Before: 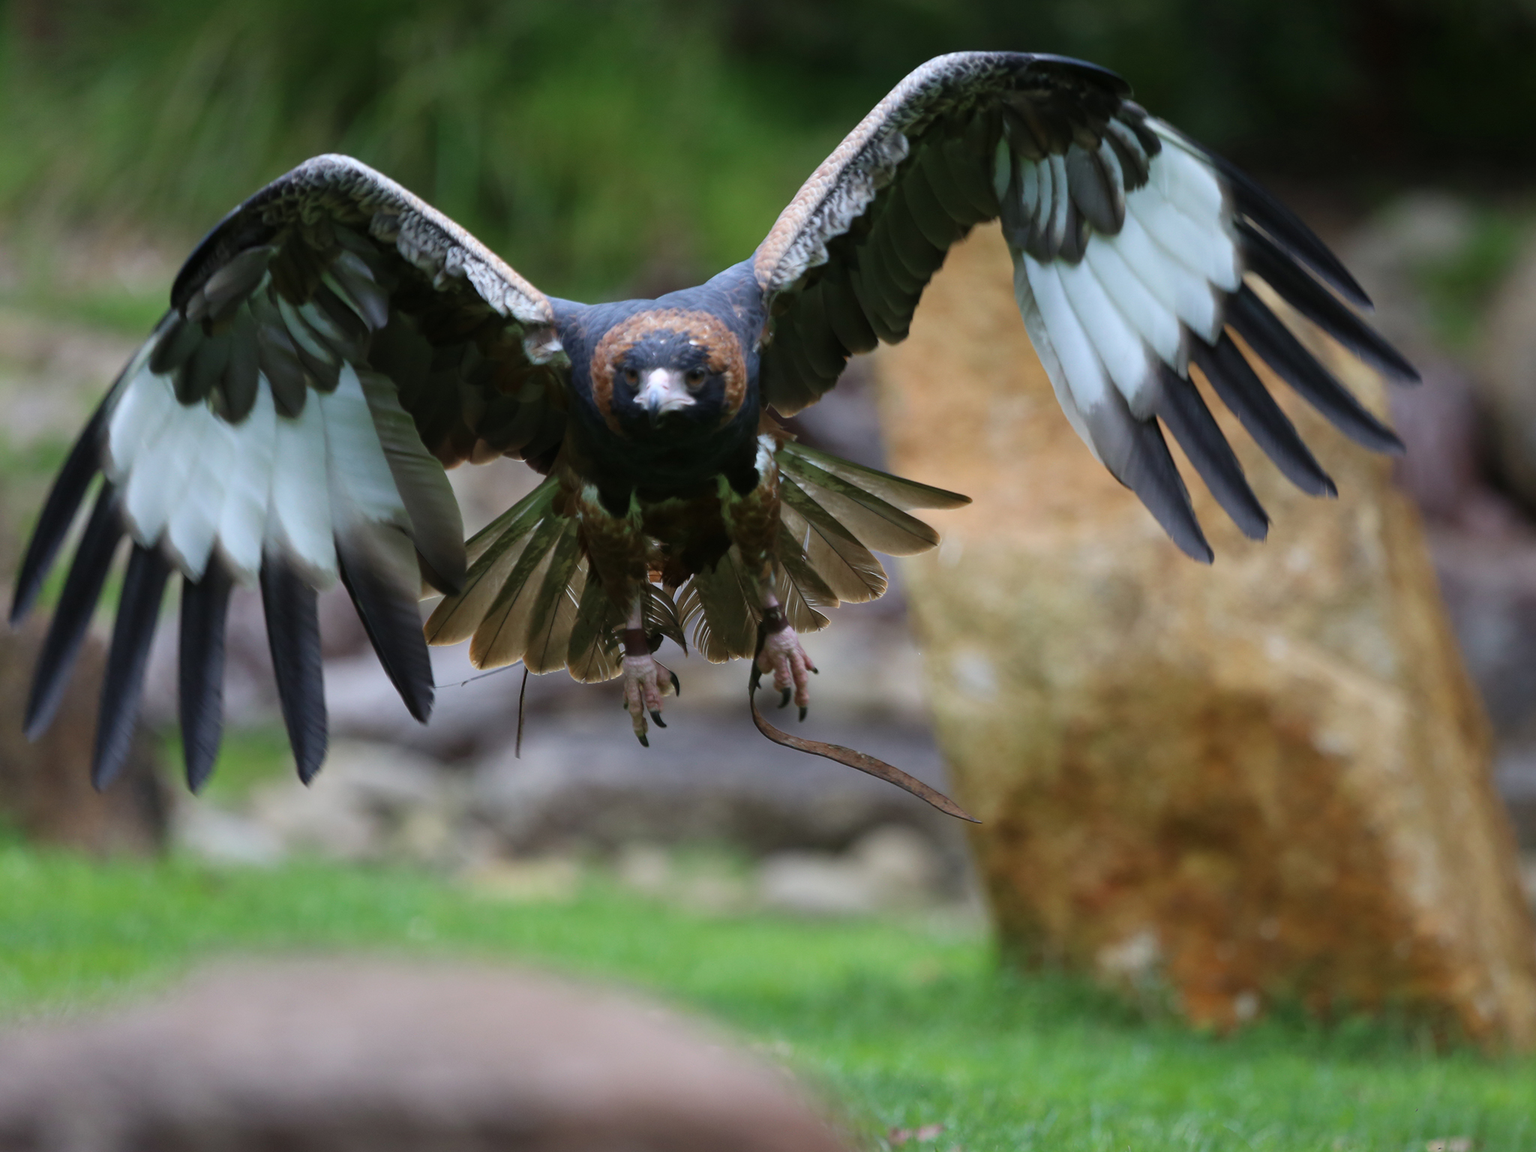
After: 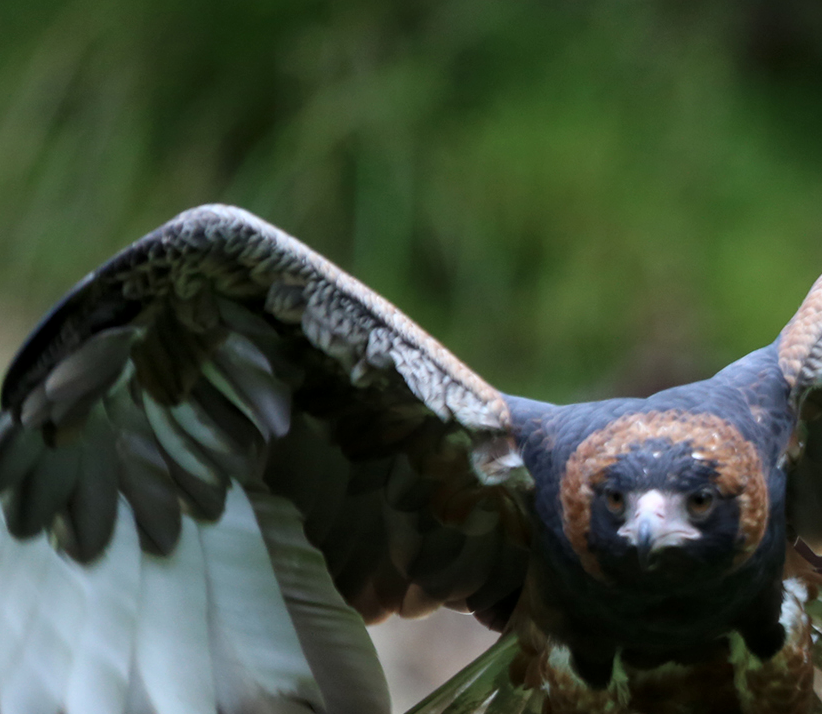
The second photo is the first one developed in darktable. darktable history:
local contrast: on, module defaults
crop and rotate: left 11.114%, top 0.084%, right 48.711%, bottom 53.371%
